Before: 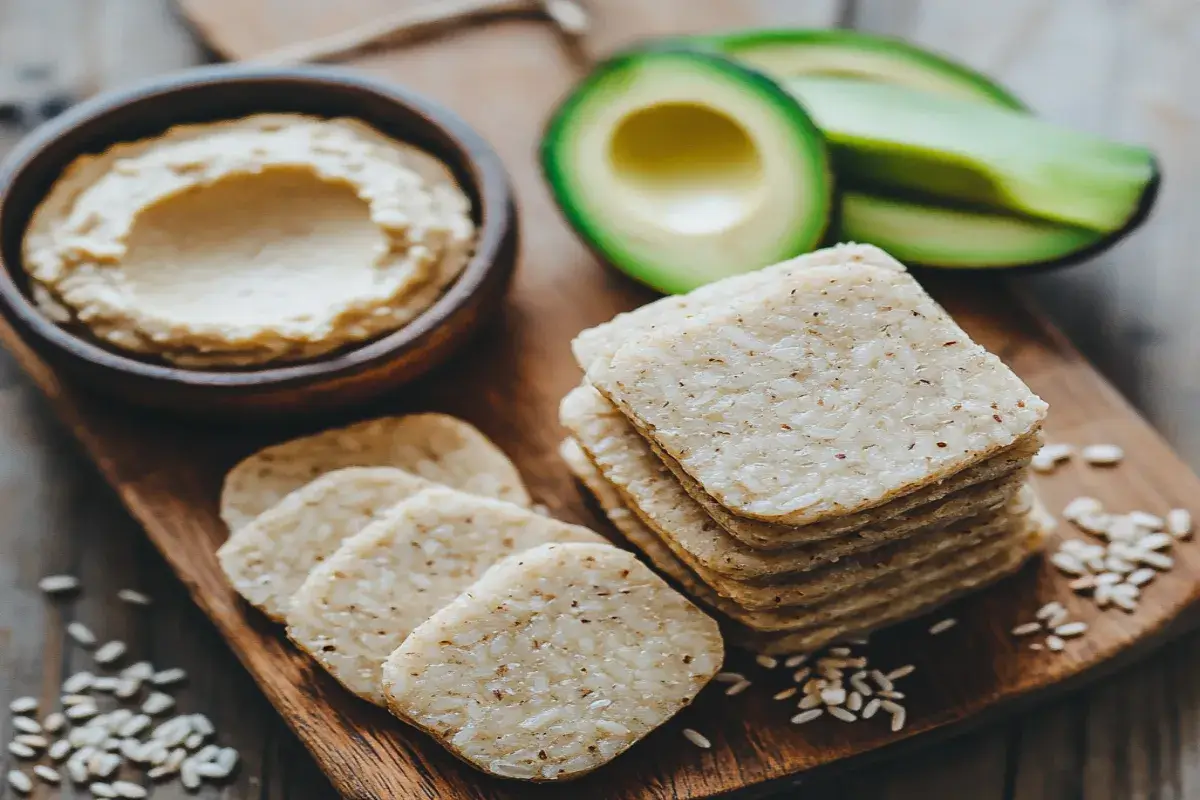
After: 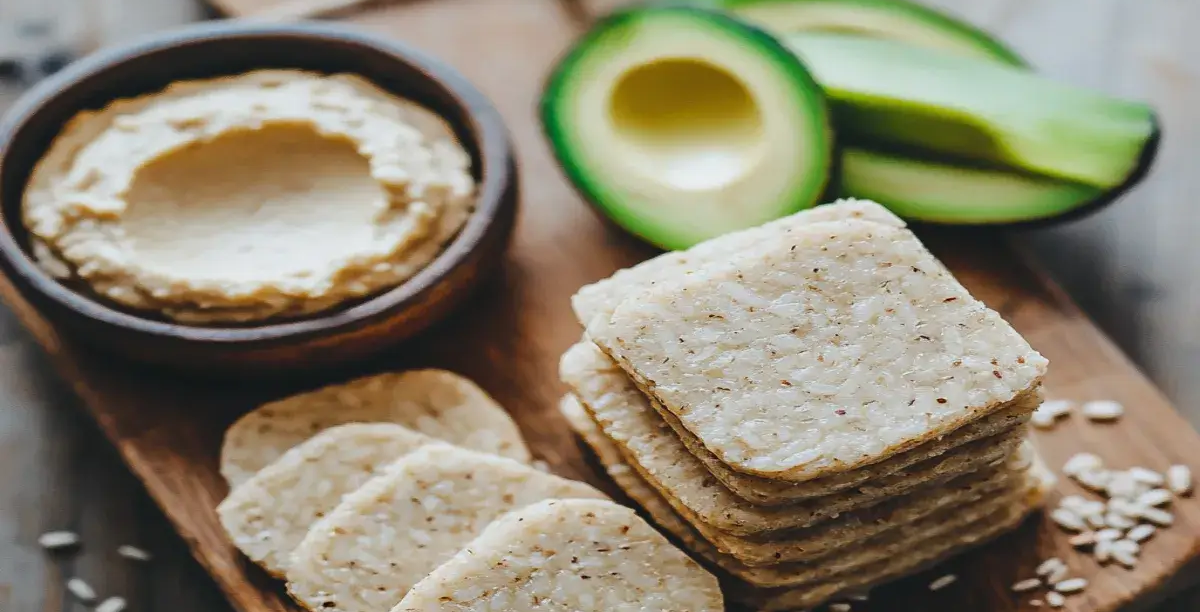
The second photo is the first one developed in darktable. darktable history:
crop: top 5.585%, bottom 17.792%
